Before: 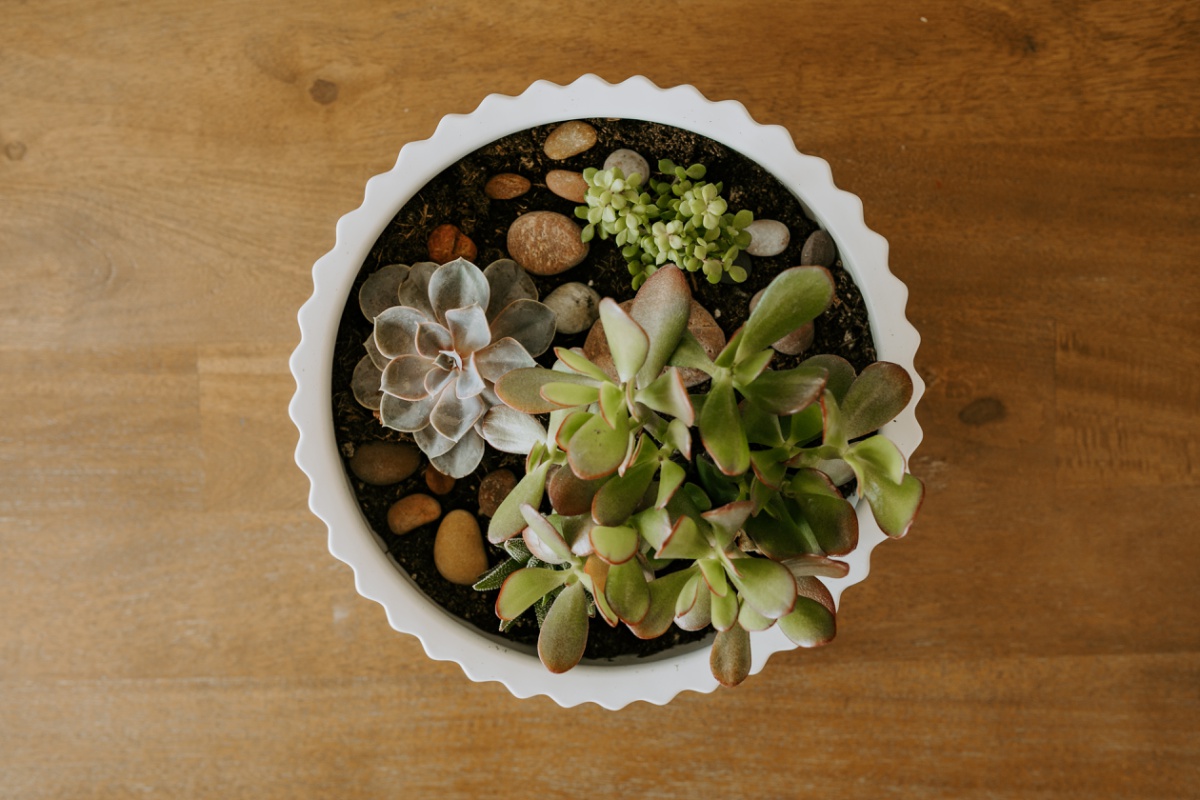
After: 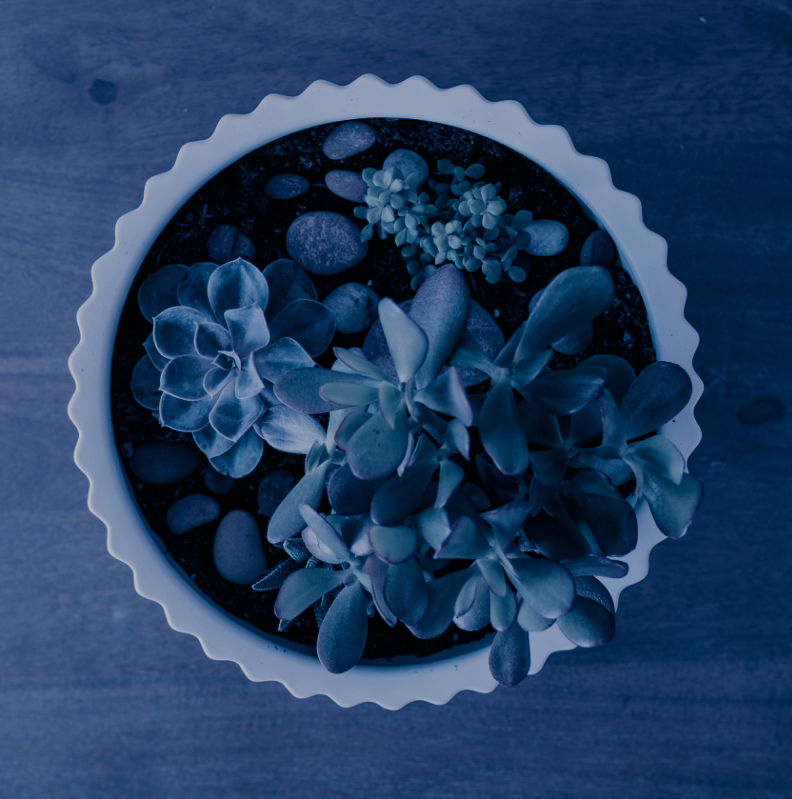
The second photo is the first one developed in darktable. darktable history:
split-toning: shadows › hue 226.8°, shadows › saturation 1, highlights › saturation 0, balance -61.41
crop and rotate: left 18.442%, right 15.508%
exposure: black level correction 0, exposure -0.766 EV, compensate highlight preservation false
